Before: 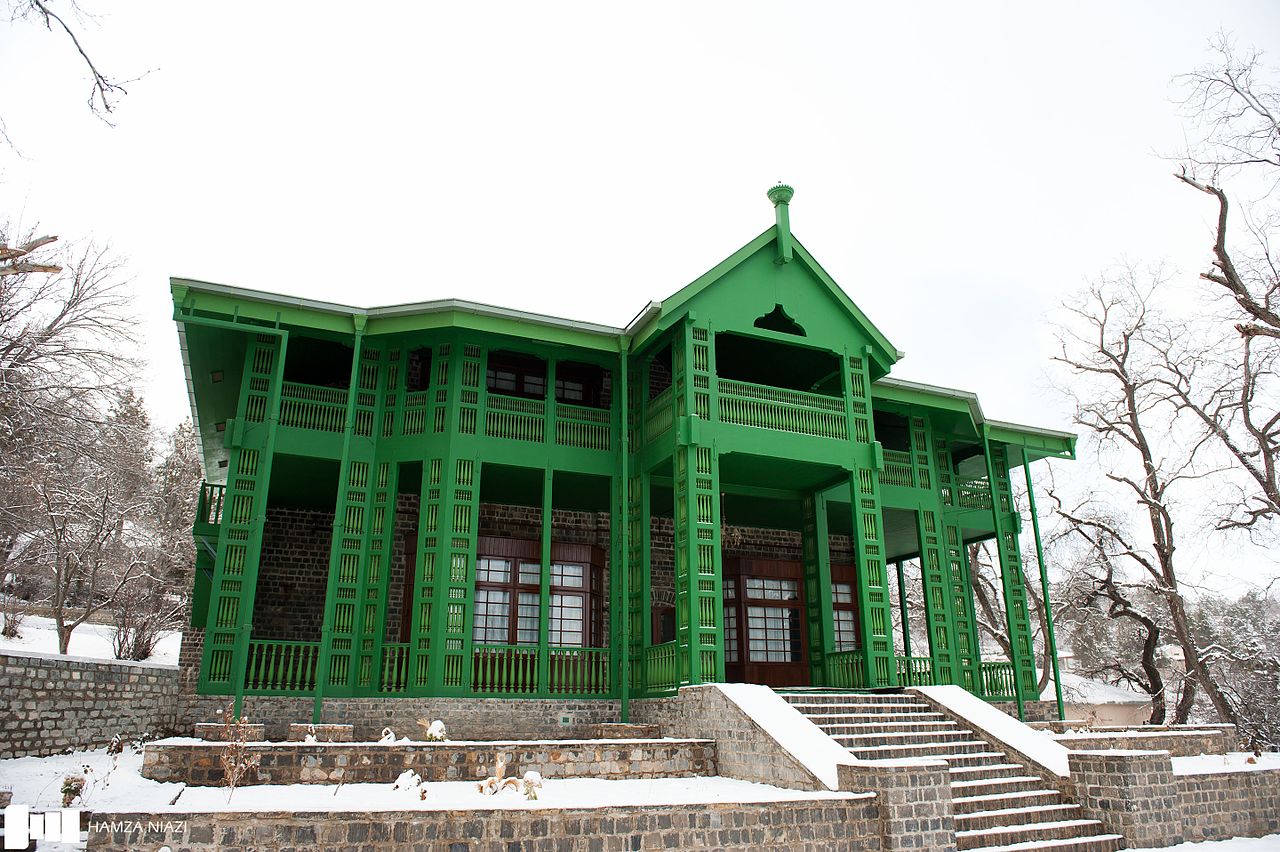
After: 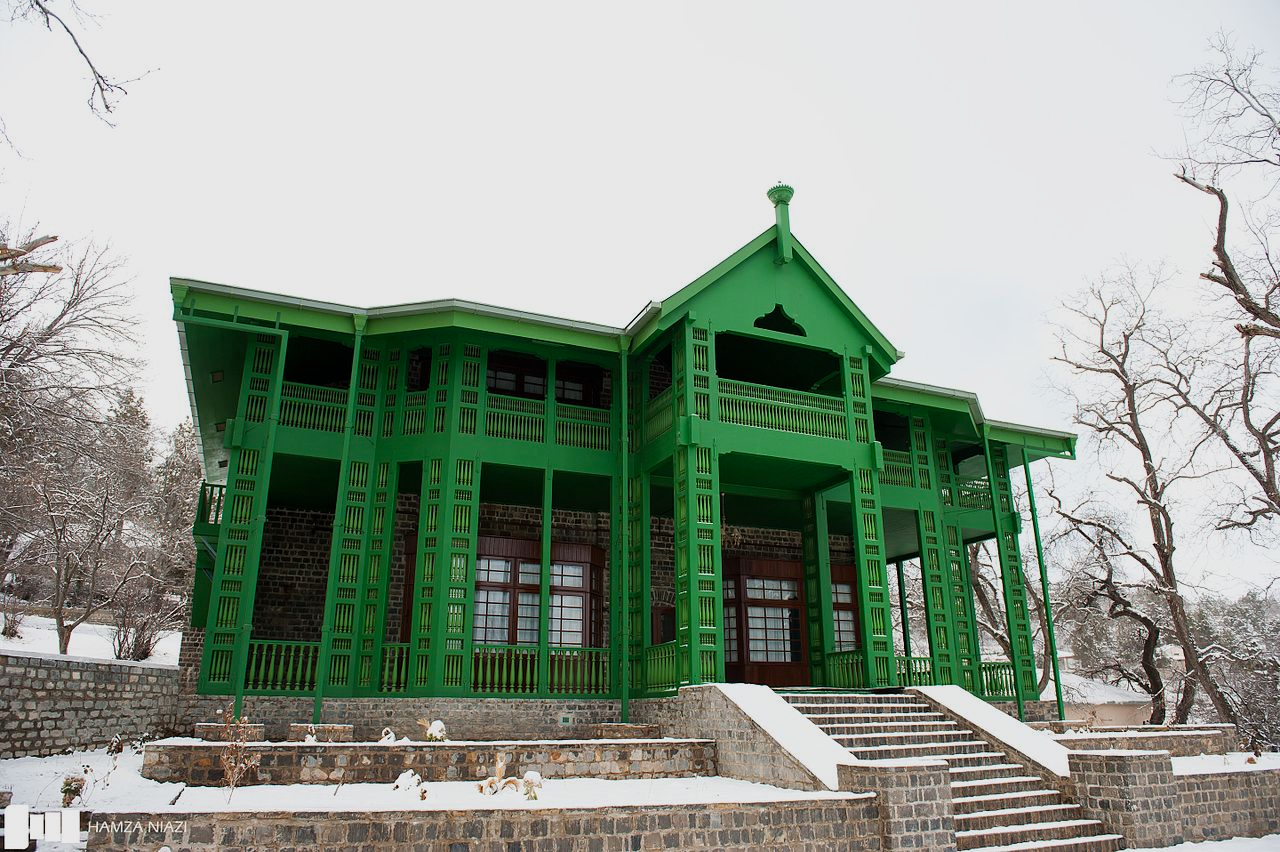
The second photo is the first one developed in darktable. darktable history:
exposure: exposure -0.293 EV, compensate highlight preservation false
color balance rgb: perceptual saturation grading › global saturation 10%
